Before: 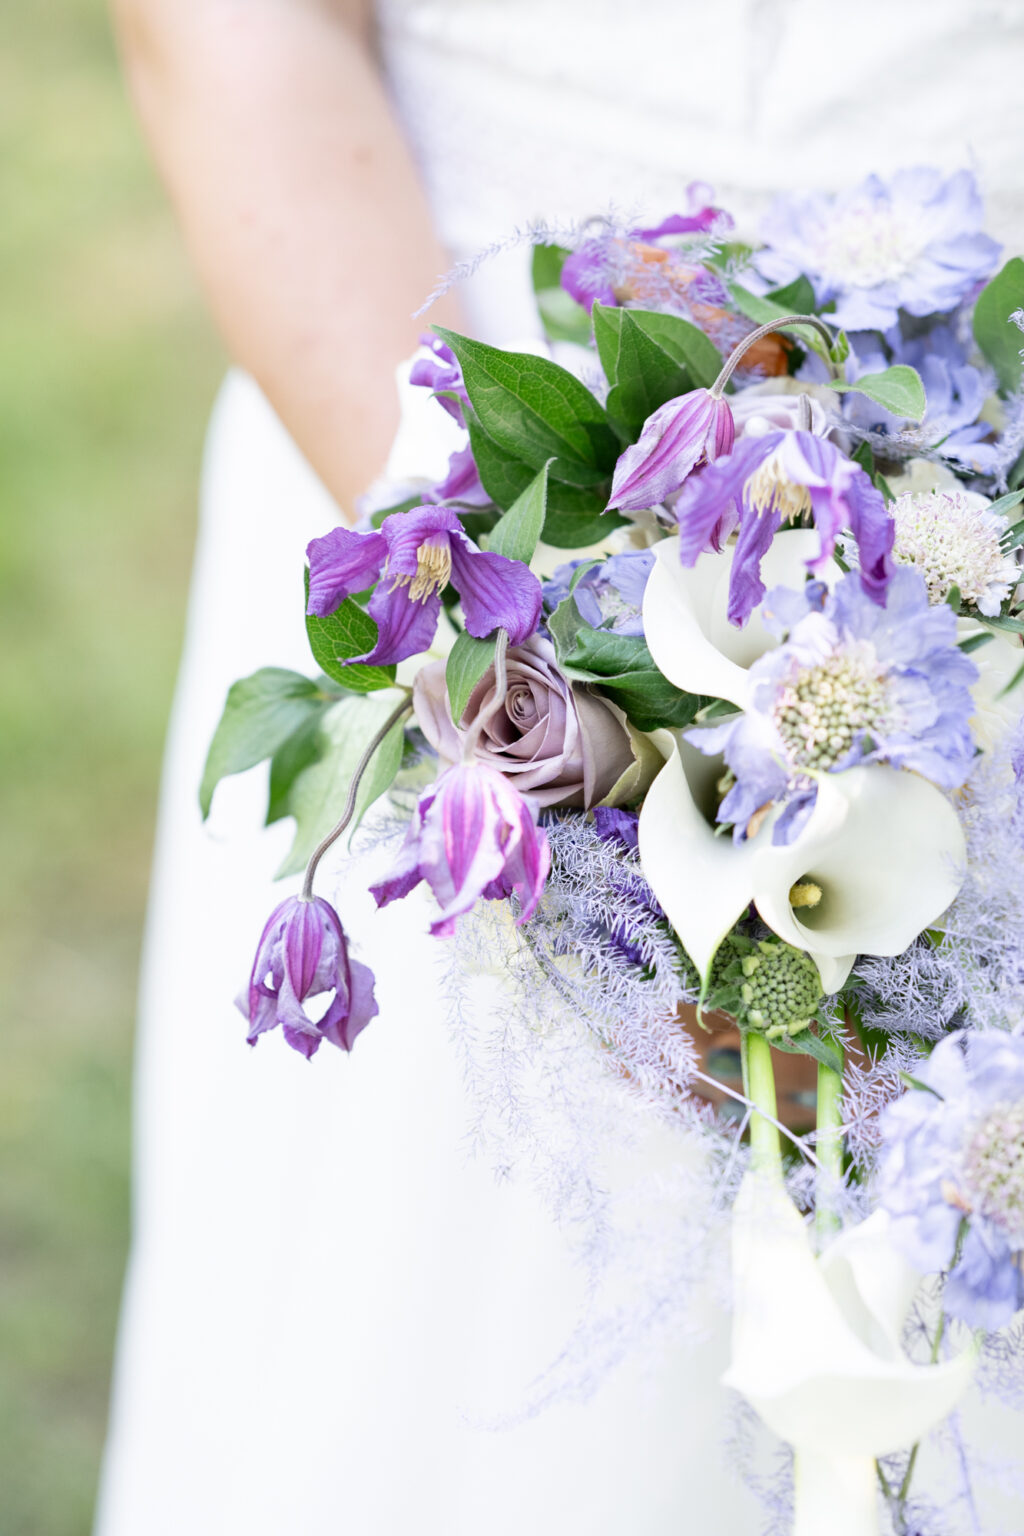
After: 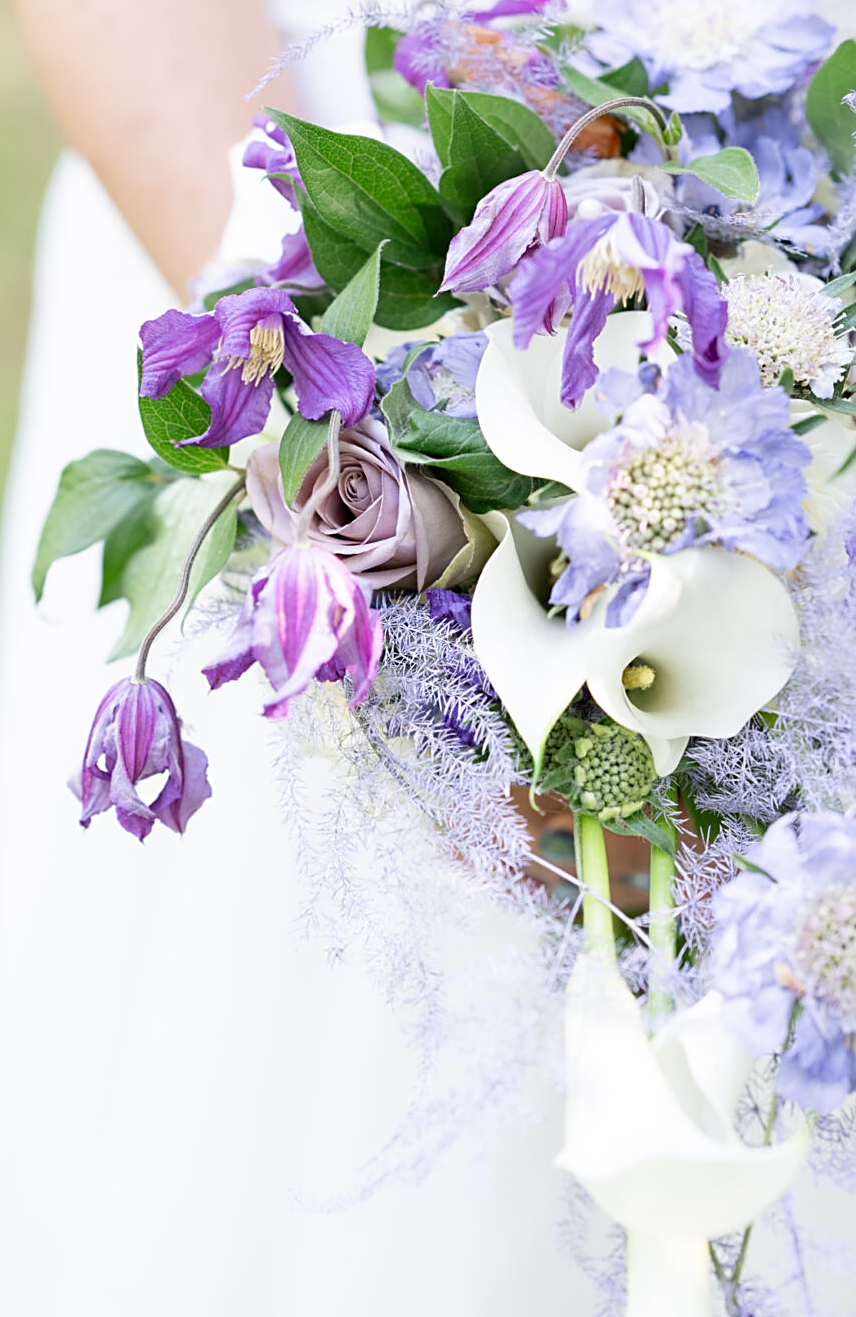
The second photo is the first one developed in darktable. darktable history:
crop: left 16.315%, top 14.246%
sharpen: on, module defaults
